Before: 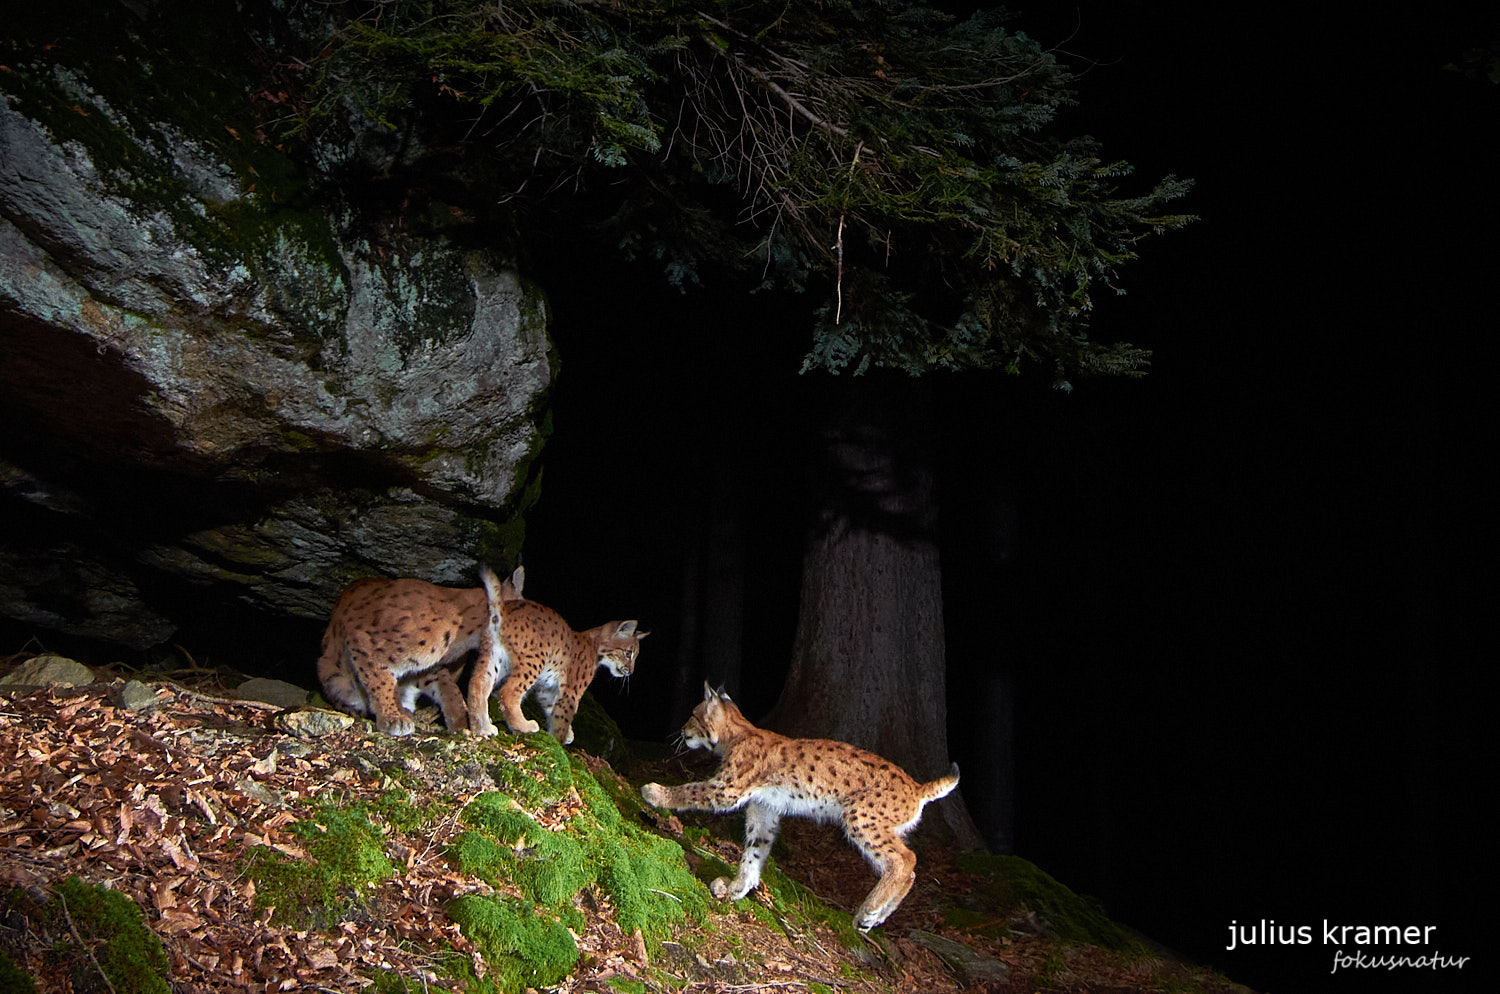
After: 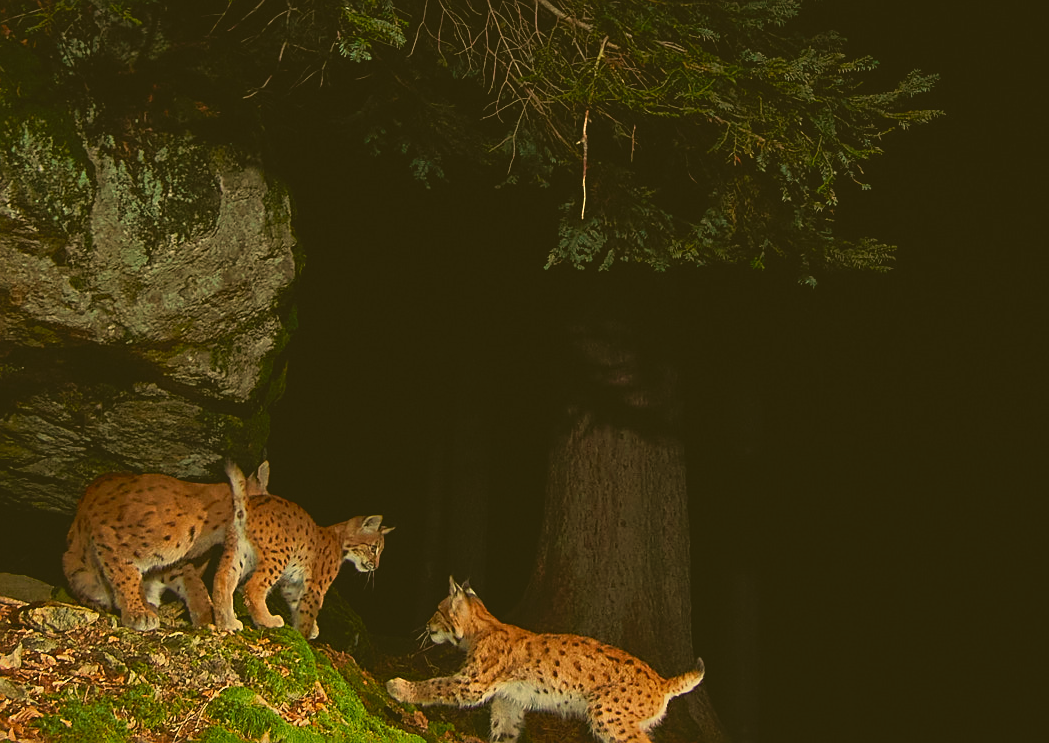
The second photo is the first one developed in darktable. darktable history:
graduated density: rotation -180°, offset 27.42
velvia: on, module defaults
contrast brightness saturation: contrast -0.28
white balance: red 1.123, blue 0.83
color correction: highlights a* -1.43, highlights b* 10.12, shadows a* 0.395, shadows b* 19.35
crop and rotate: left 17.046%, top 10.659%, right 12.989%, bottom 14.553%
sharpen: on, module defaults
